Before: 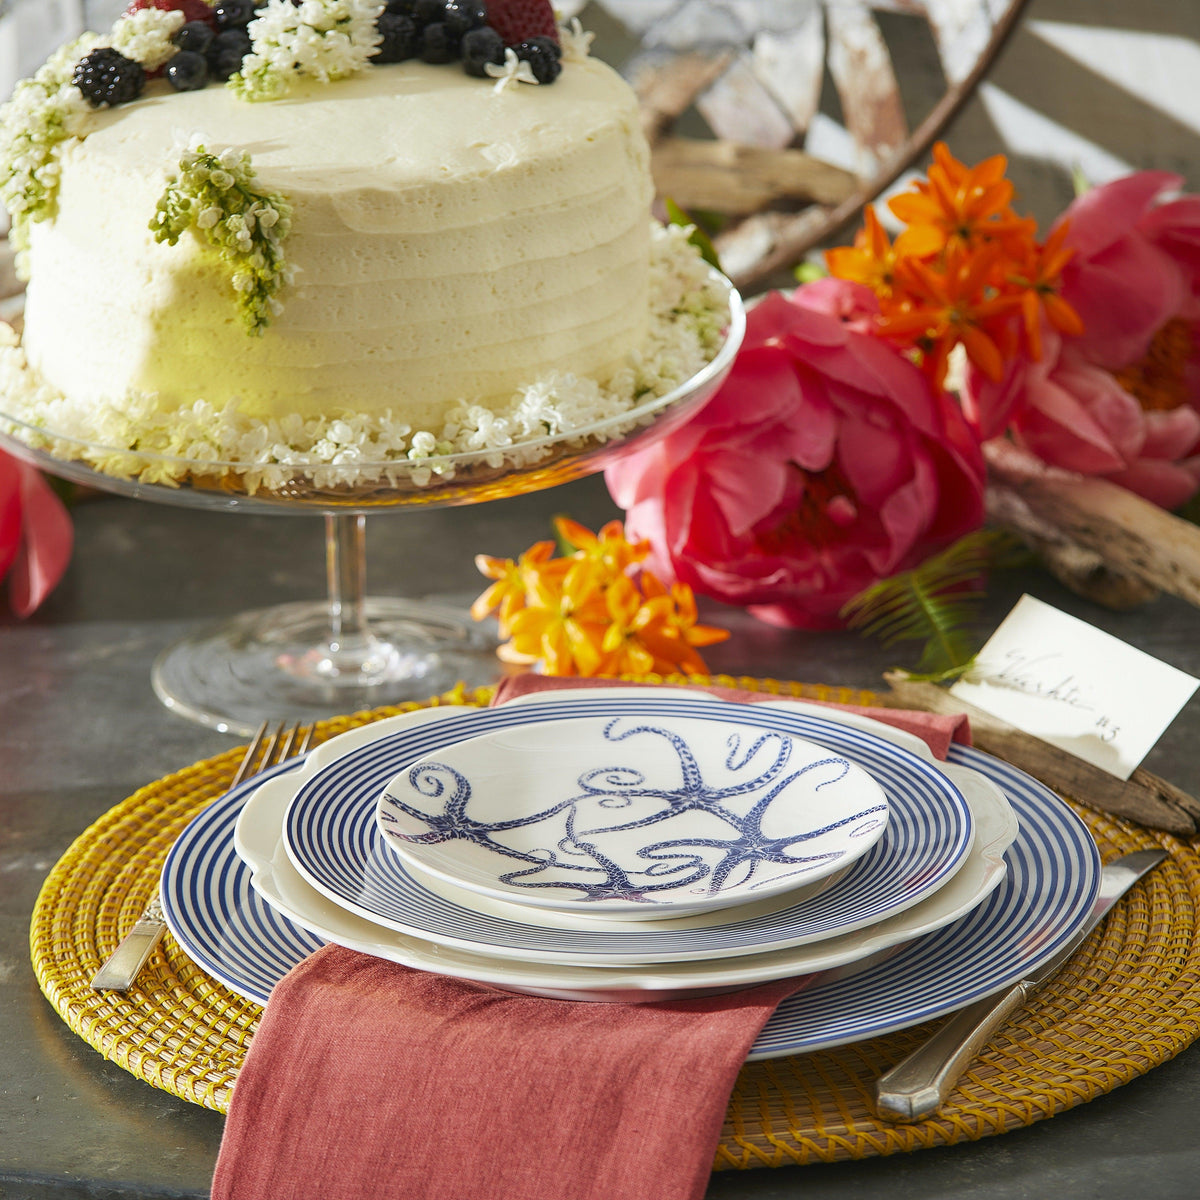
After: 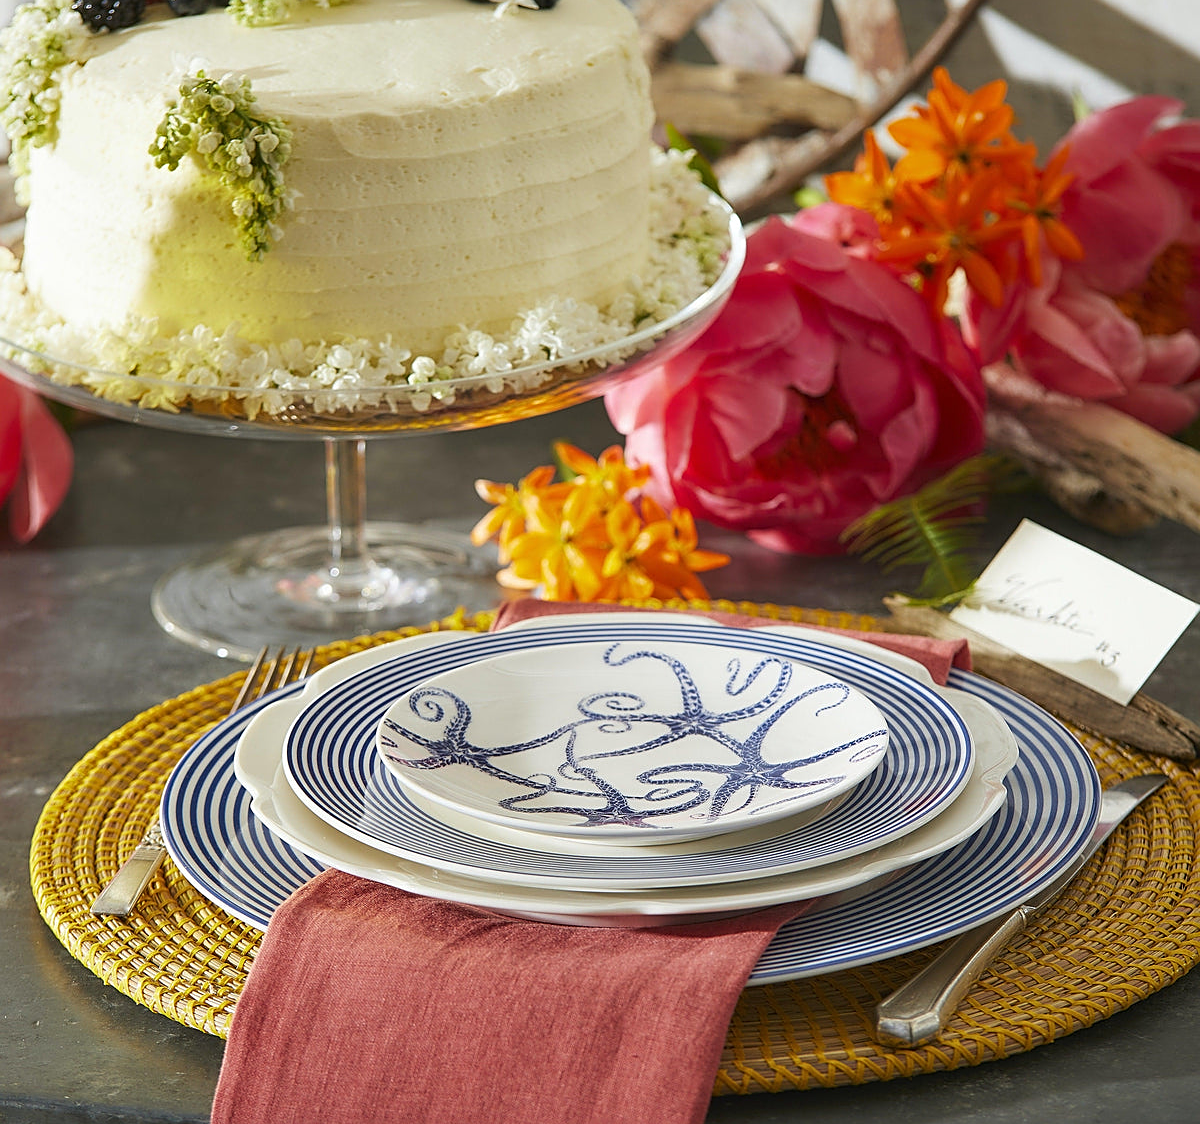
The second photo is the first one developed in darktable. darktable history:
sharpen: on, module defaults
crop and rotate: top 6.271%
